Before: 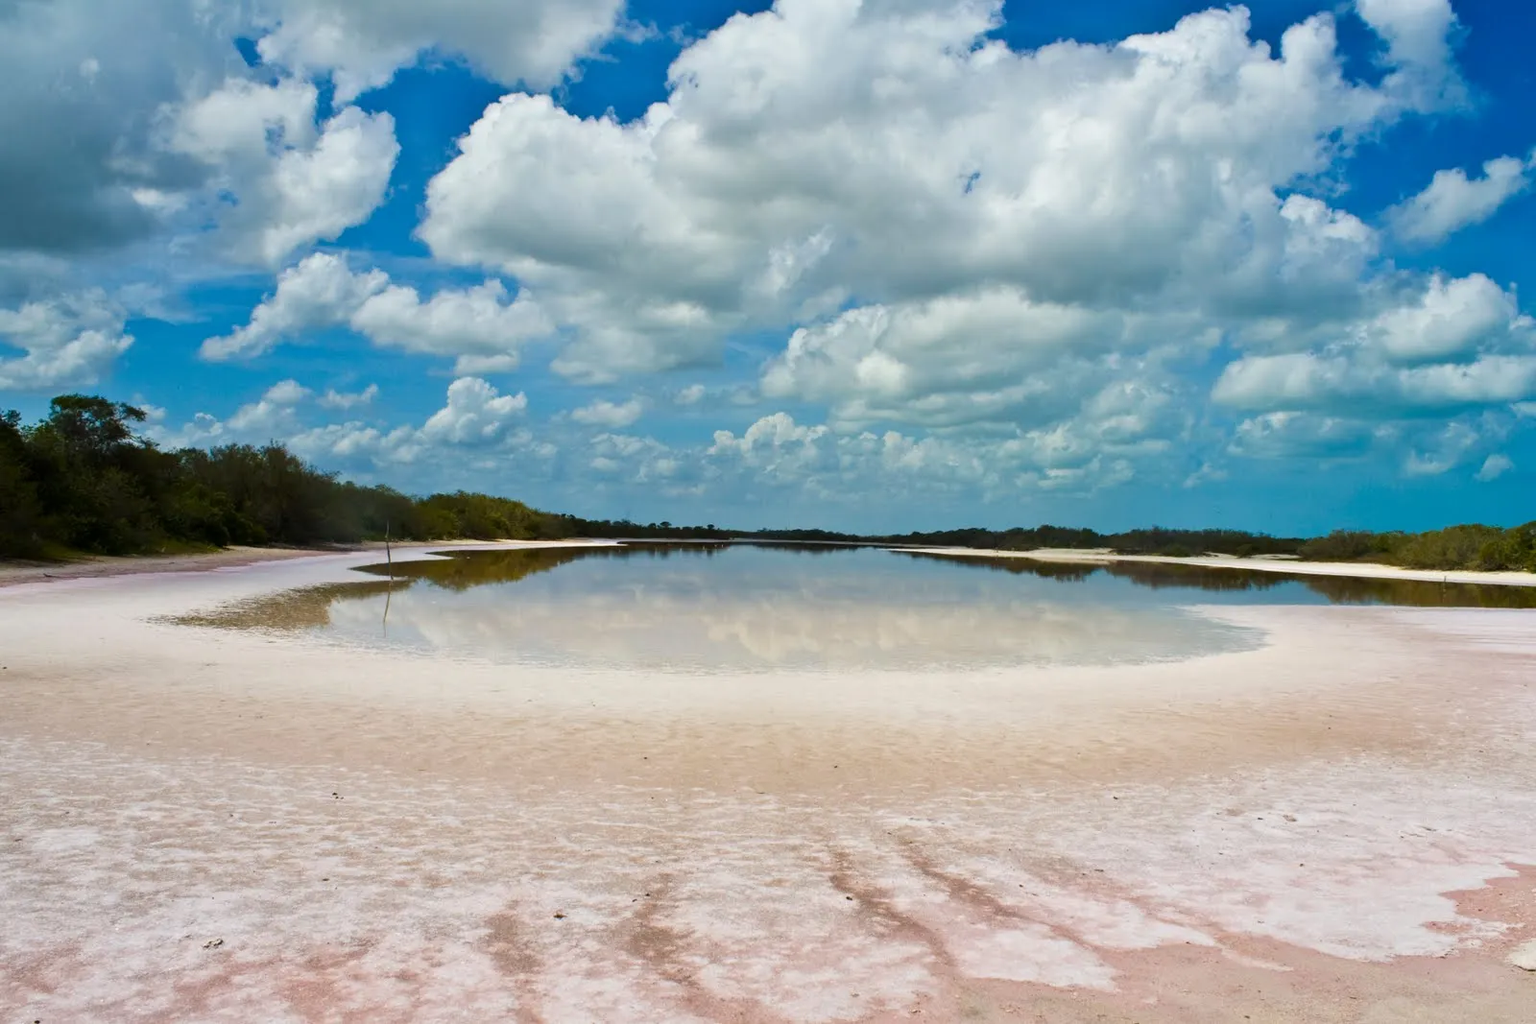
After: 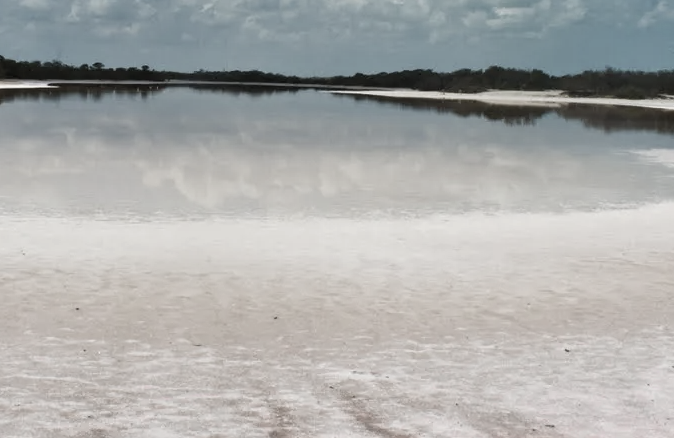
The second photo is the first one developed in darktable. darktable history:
crop: left 37.221%, top 45.169%, right 20.63%, bottom 13.777%
color zones: curves: ch1 [(0, 0.34) (0.143, 0.164) (0.286, 0.152) (0.429, 0.176) (0.571, 0.173) (0.714, 0.188) (0.857, 0.199) (1, 0.34)]
